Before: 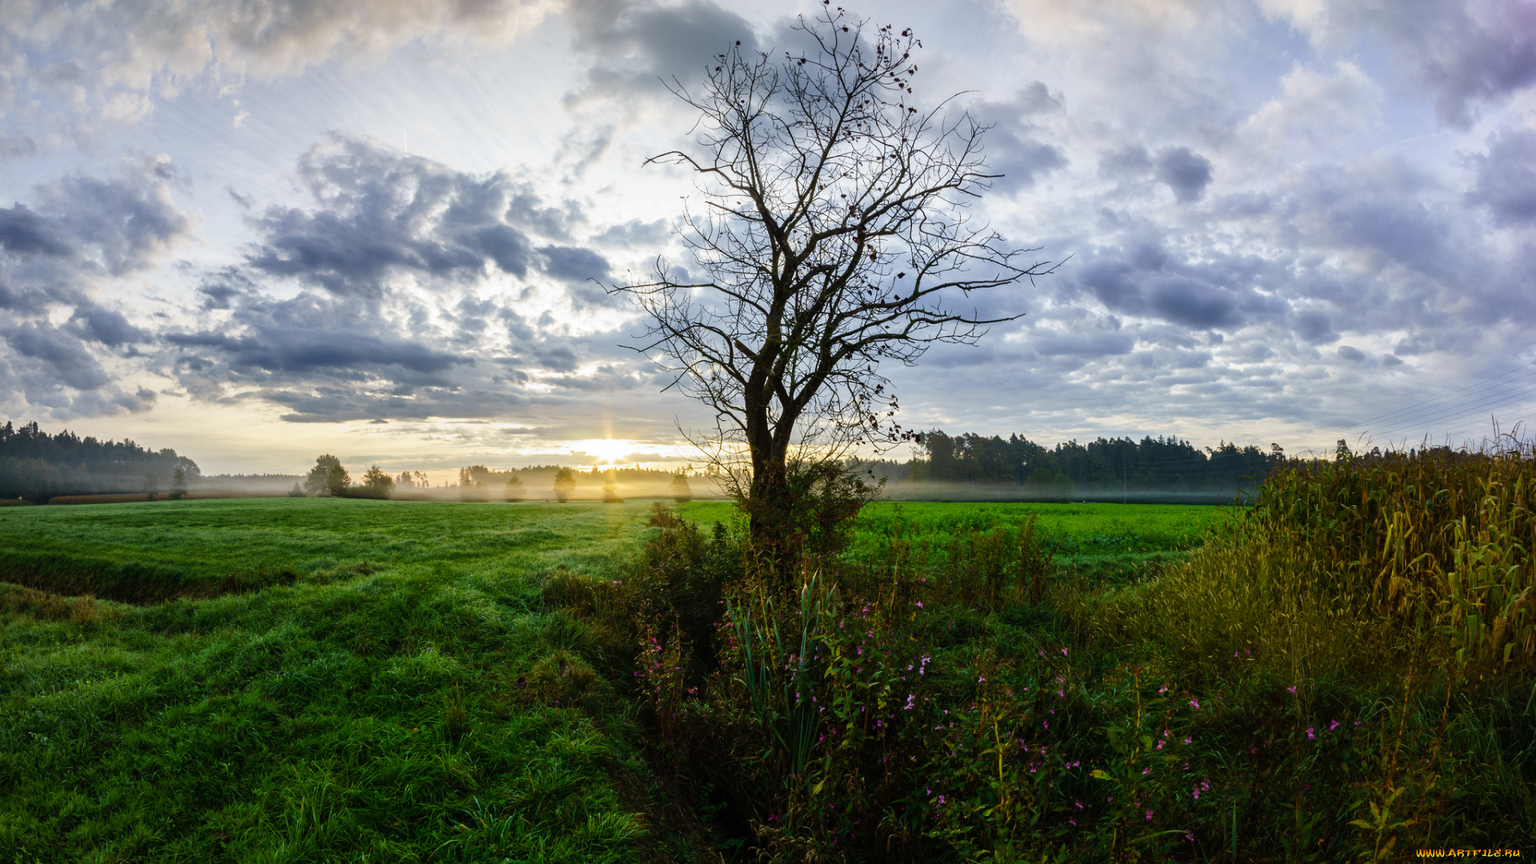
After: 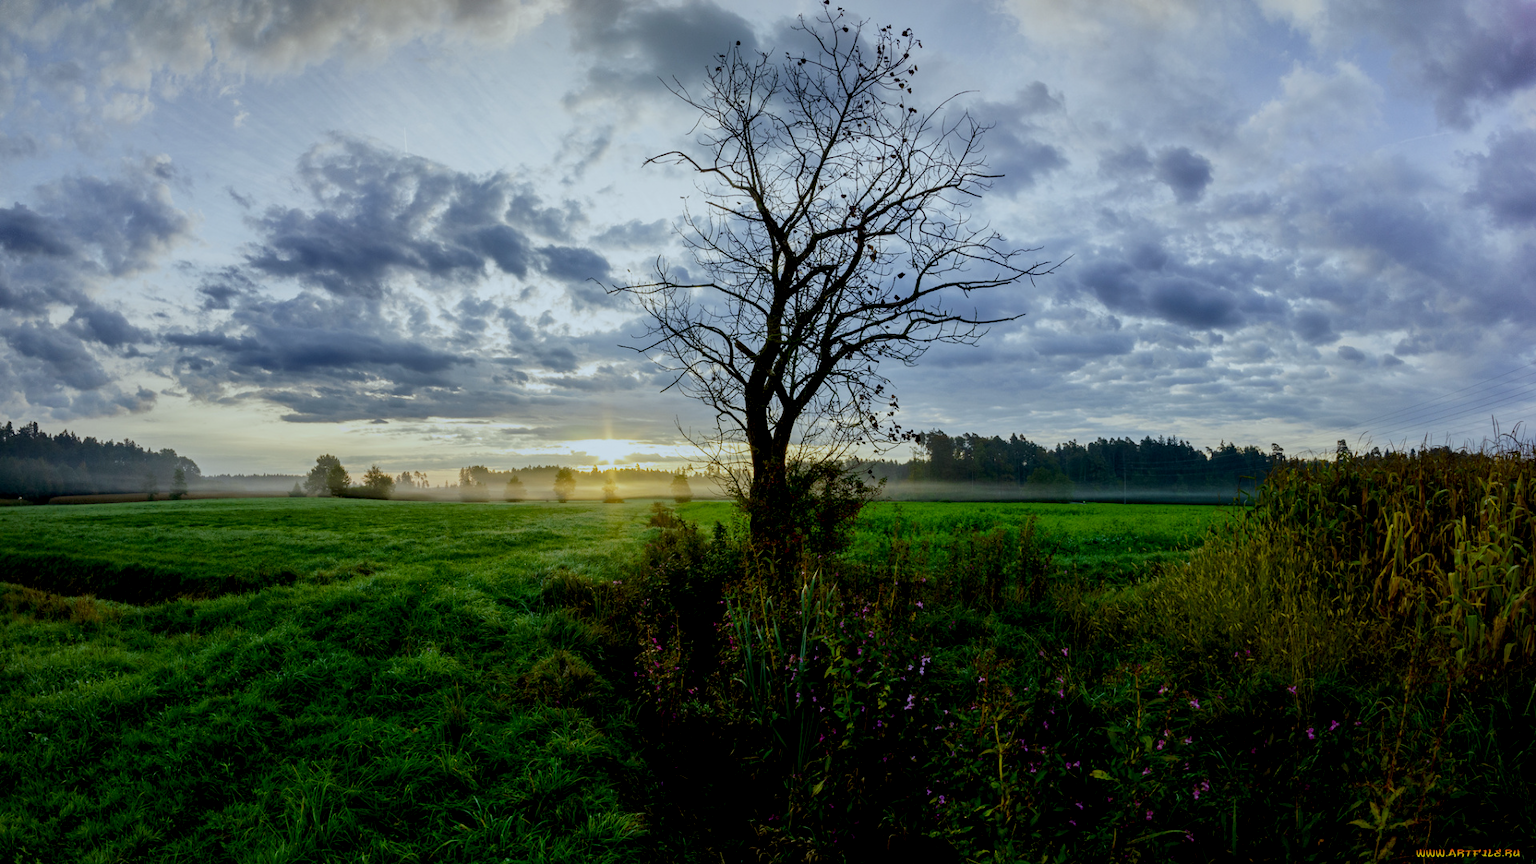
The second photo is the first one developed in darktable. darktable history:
exposure: black level correction 0.011, exposure -0.478 EV, compensate highlight preservation false
white balance: red 0.925, blue 1.046
